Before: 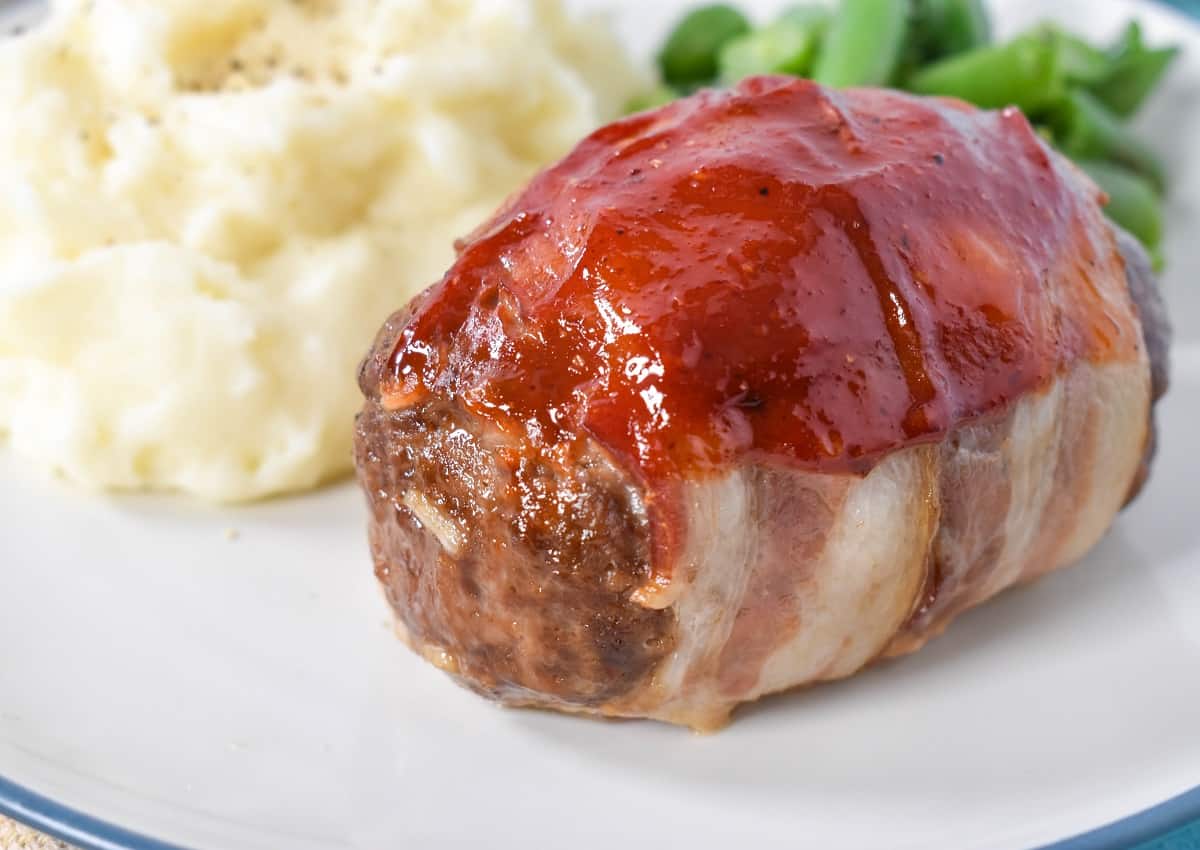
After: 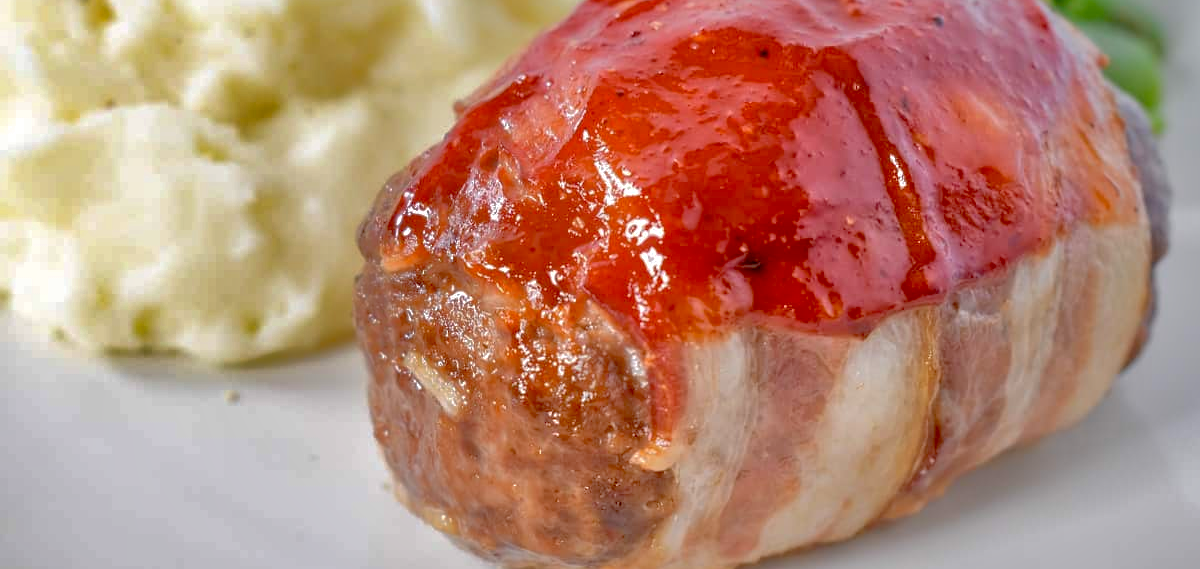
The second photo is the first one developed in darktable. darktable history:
crop: top 16.323%, bottom 16.678%
tone equalizer: -7 EV 0.141 EV, -6 EV 0.593 EV, -5 EV 1.13 EV, -4 EV 1.33 EV, -3 EV 1.16 EV, -2 EV 0.6 EV, -1 EV 0.155 EV
shadows and highlights: shadows 25.52, highlights -70.28
exposure: black level correction 0.01, exposure 0.016 EV, compensate highlight preservation false
